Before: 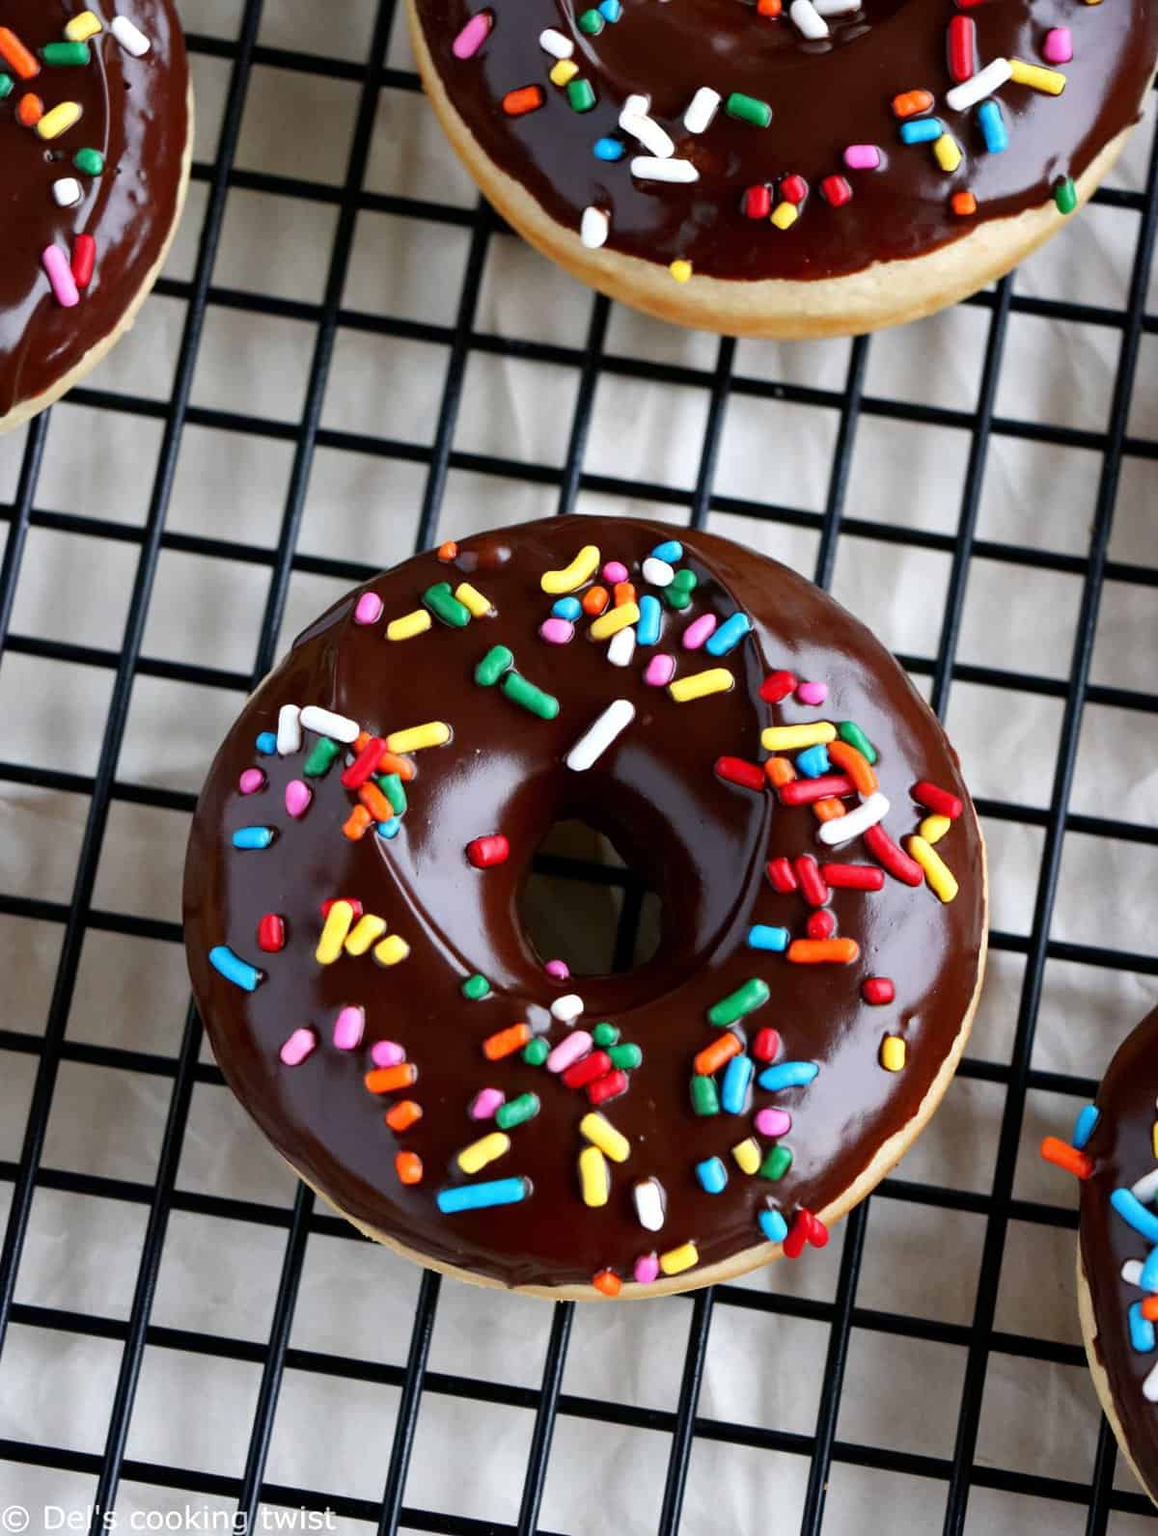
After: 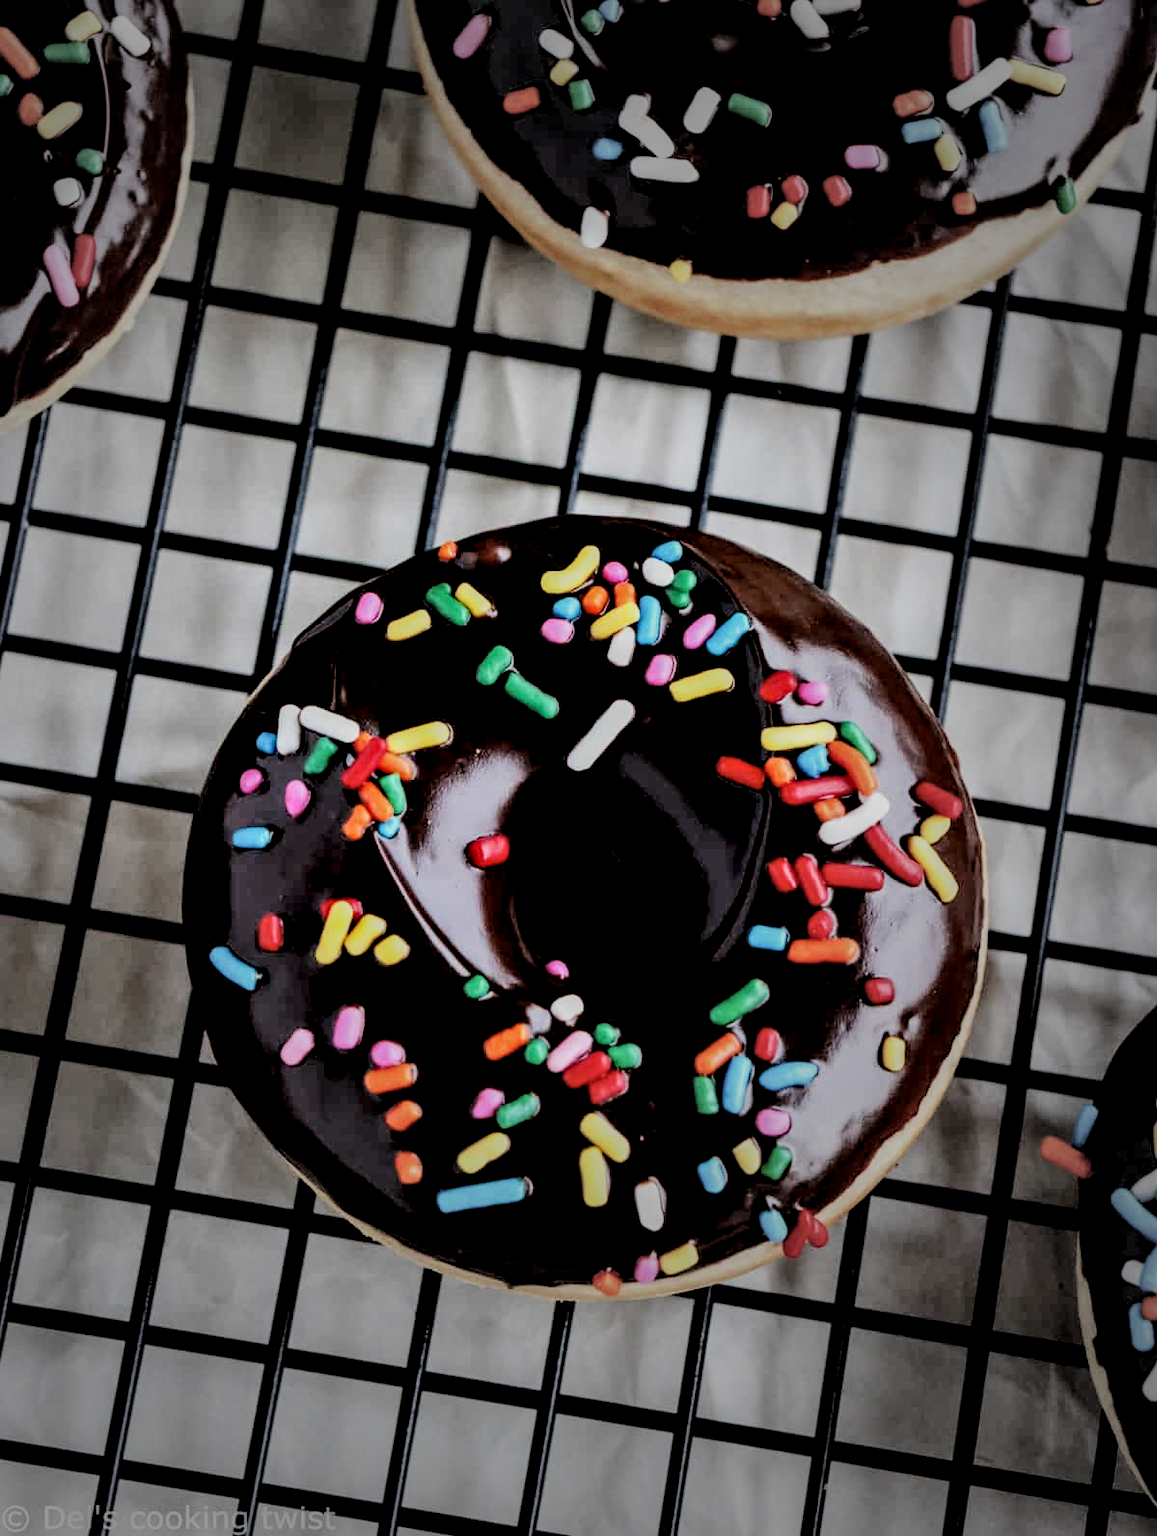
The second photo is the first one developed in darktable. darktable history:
vignetting: fall-off start 33.76%, fall-off radius 64.94%, brightness -0.575, center (-0.12, -0.002), width/height ratio 0.959
filmic rgb: black relative exposure -3.21 EV, white relative exposure 7.02 EV, hardness 1.46, contrast 1.35
local contrast: highlights 60%, shadows 60%, detail 160%
